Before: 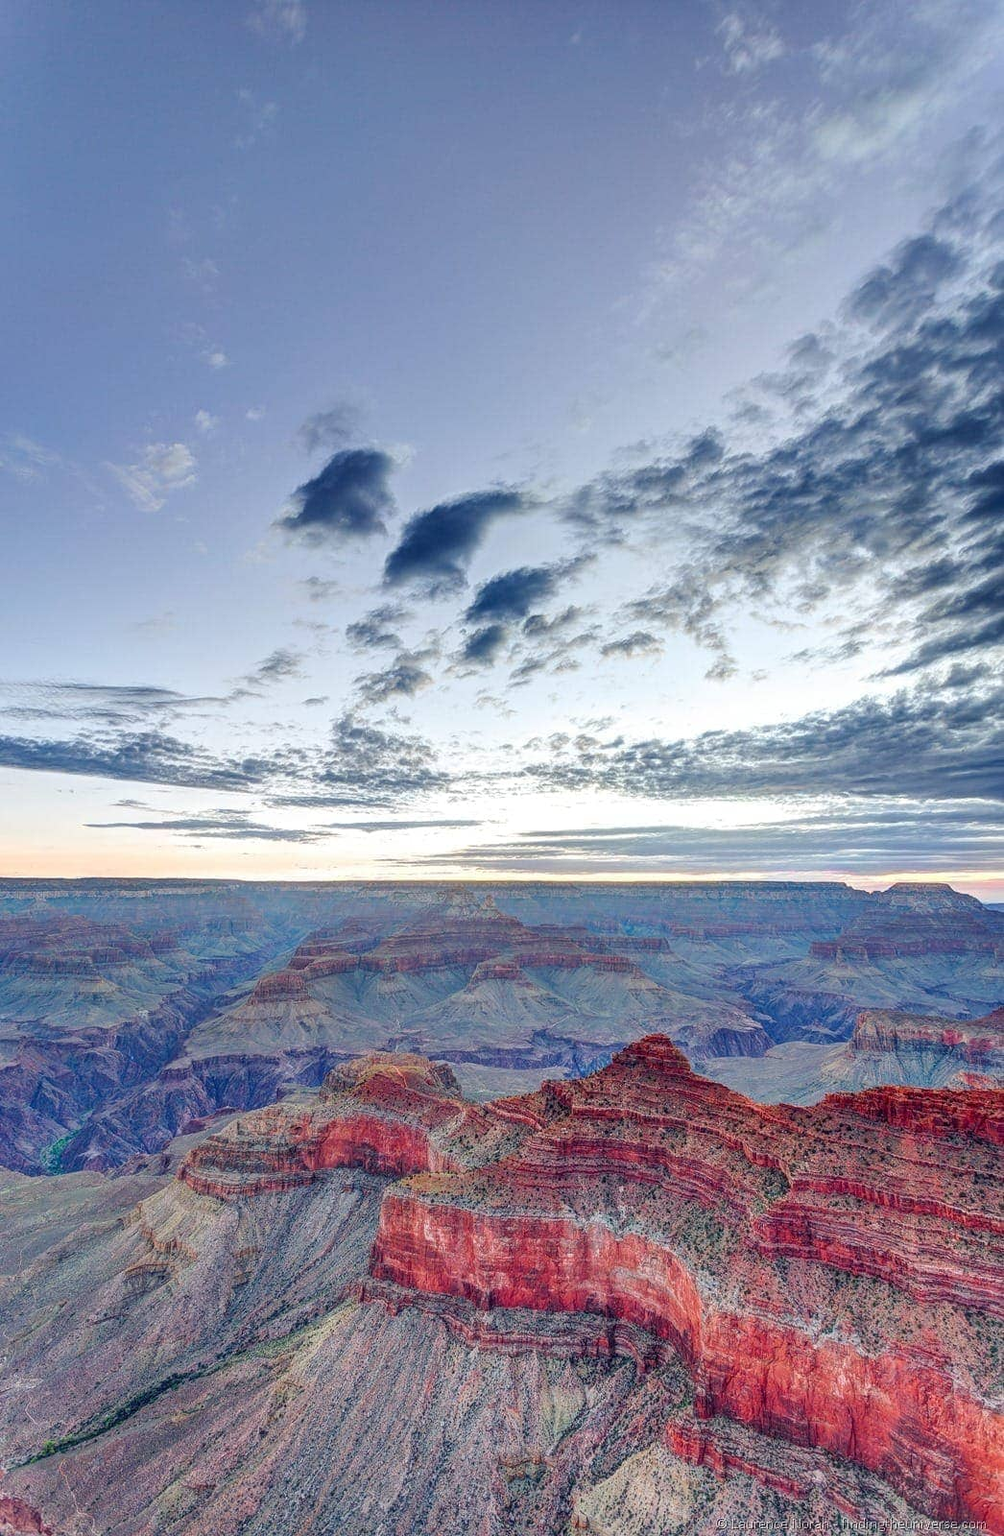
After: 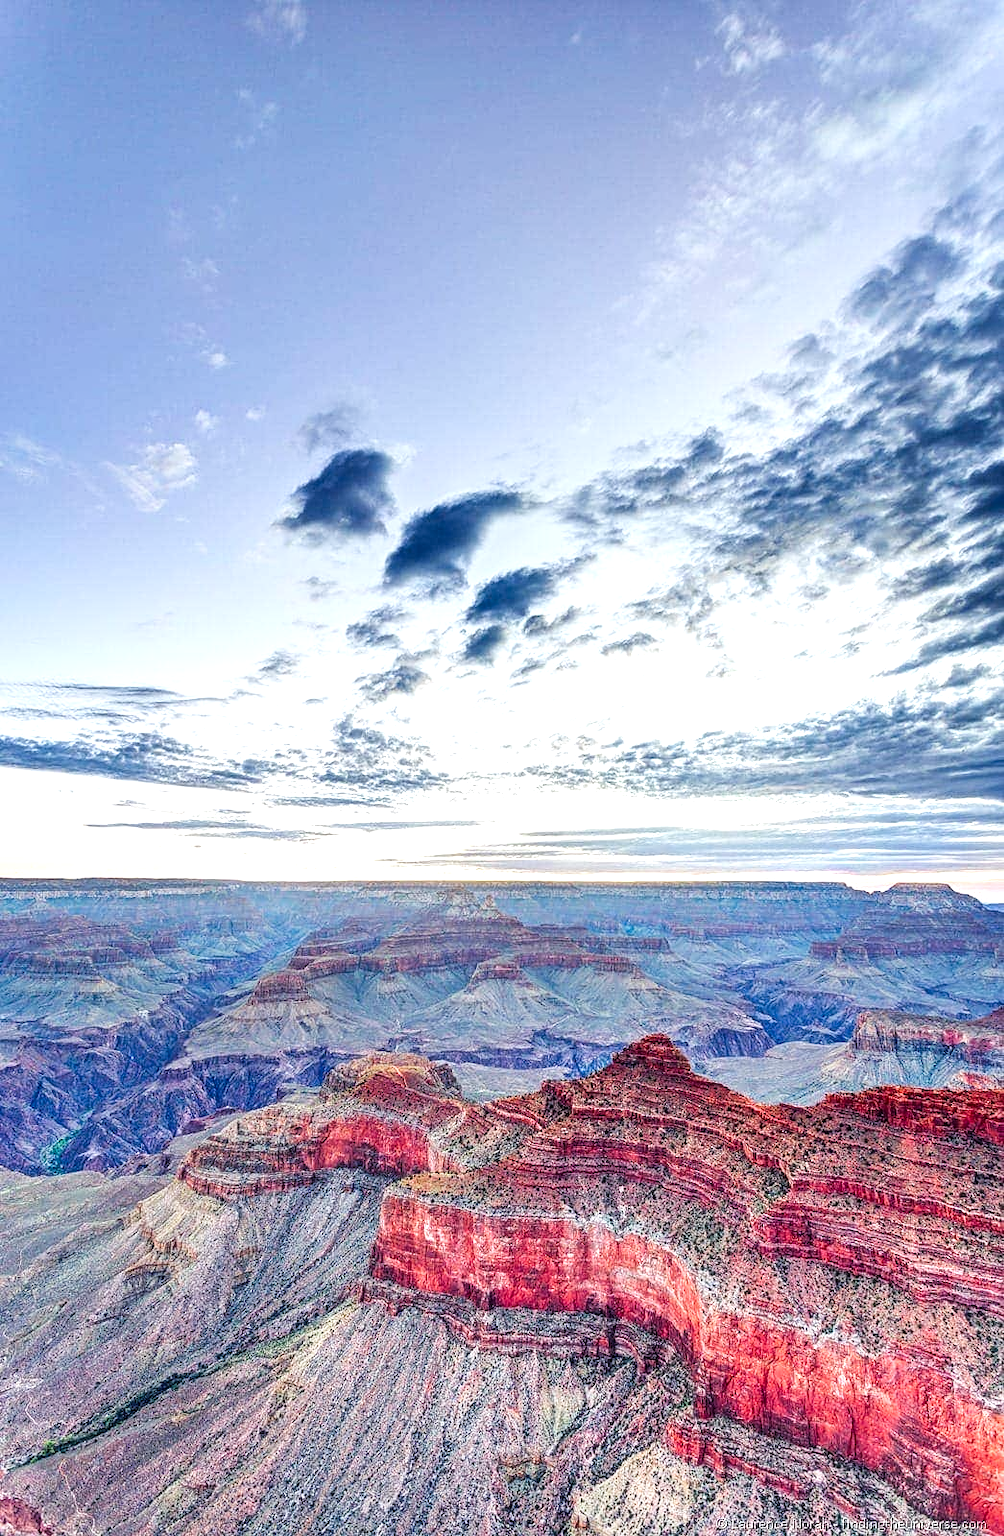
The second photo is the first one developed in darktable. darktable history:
exposure: exposure 0.731 EV, compensate highlight preservation false
levels: white 99.93%, levels [0, 0.51, 1]
tone curve: curves: ch0 [(0, 0) (0.08, 0.06) (0.17, 0.14) (0.5, 0.5) (0.83, 0.86) (0.92, 0.94) (1, 1)], preserve colors none
contrast equalizer: y [[0.502, 0.505, 0.512, 0.529, 0.564, 0.588], [0.5 ×6], [0.502, 0.505, 0.512, 0.529, 0.564, 0.588], [0, 0.001, 0.001, 0.004, 0.008, 0.011], [0, 0.001, 0.001, 0.004, 0.008, 0.011]]
